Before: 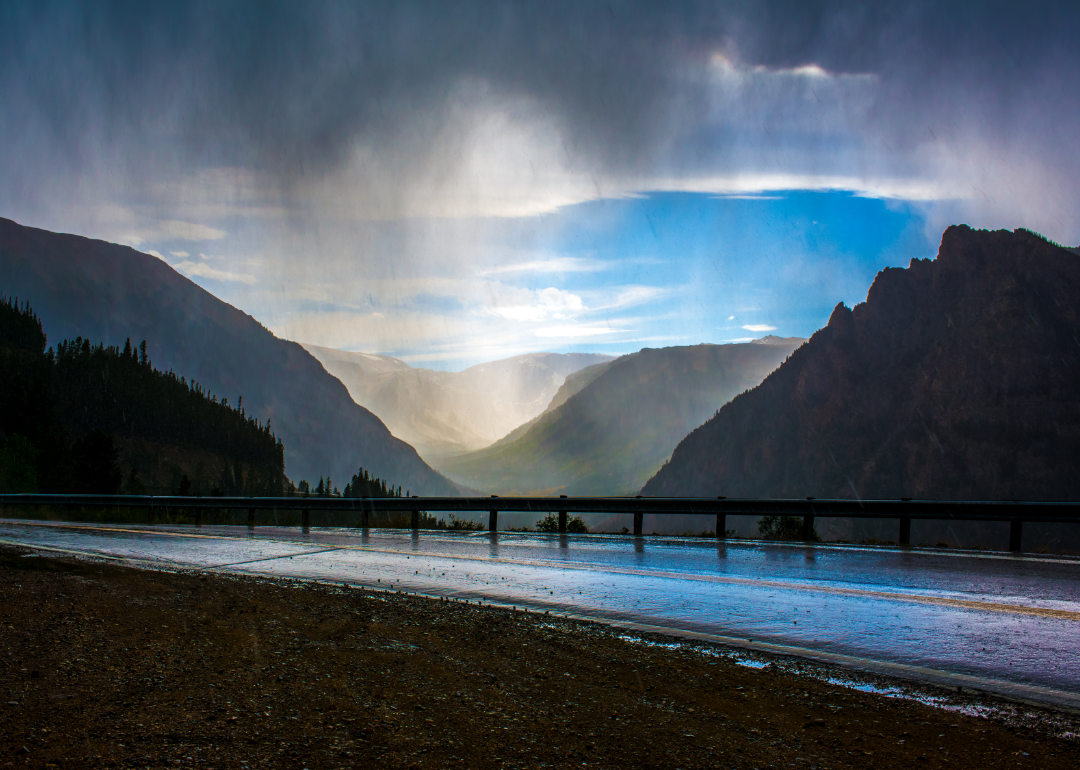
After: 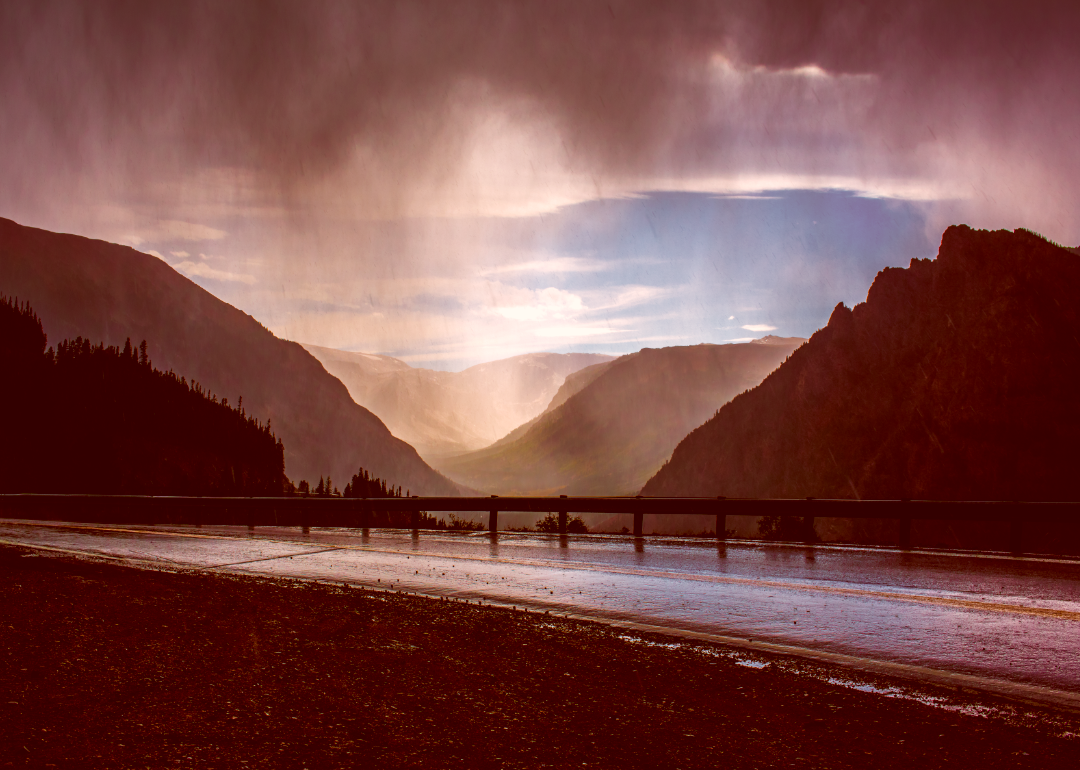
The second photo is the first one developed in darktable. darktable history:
color correction: highlights a* 9.46, highlights b* 8.46, shadows a* 39.31, shadows b* 39.54, saturation 0.821
